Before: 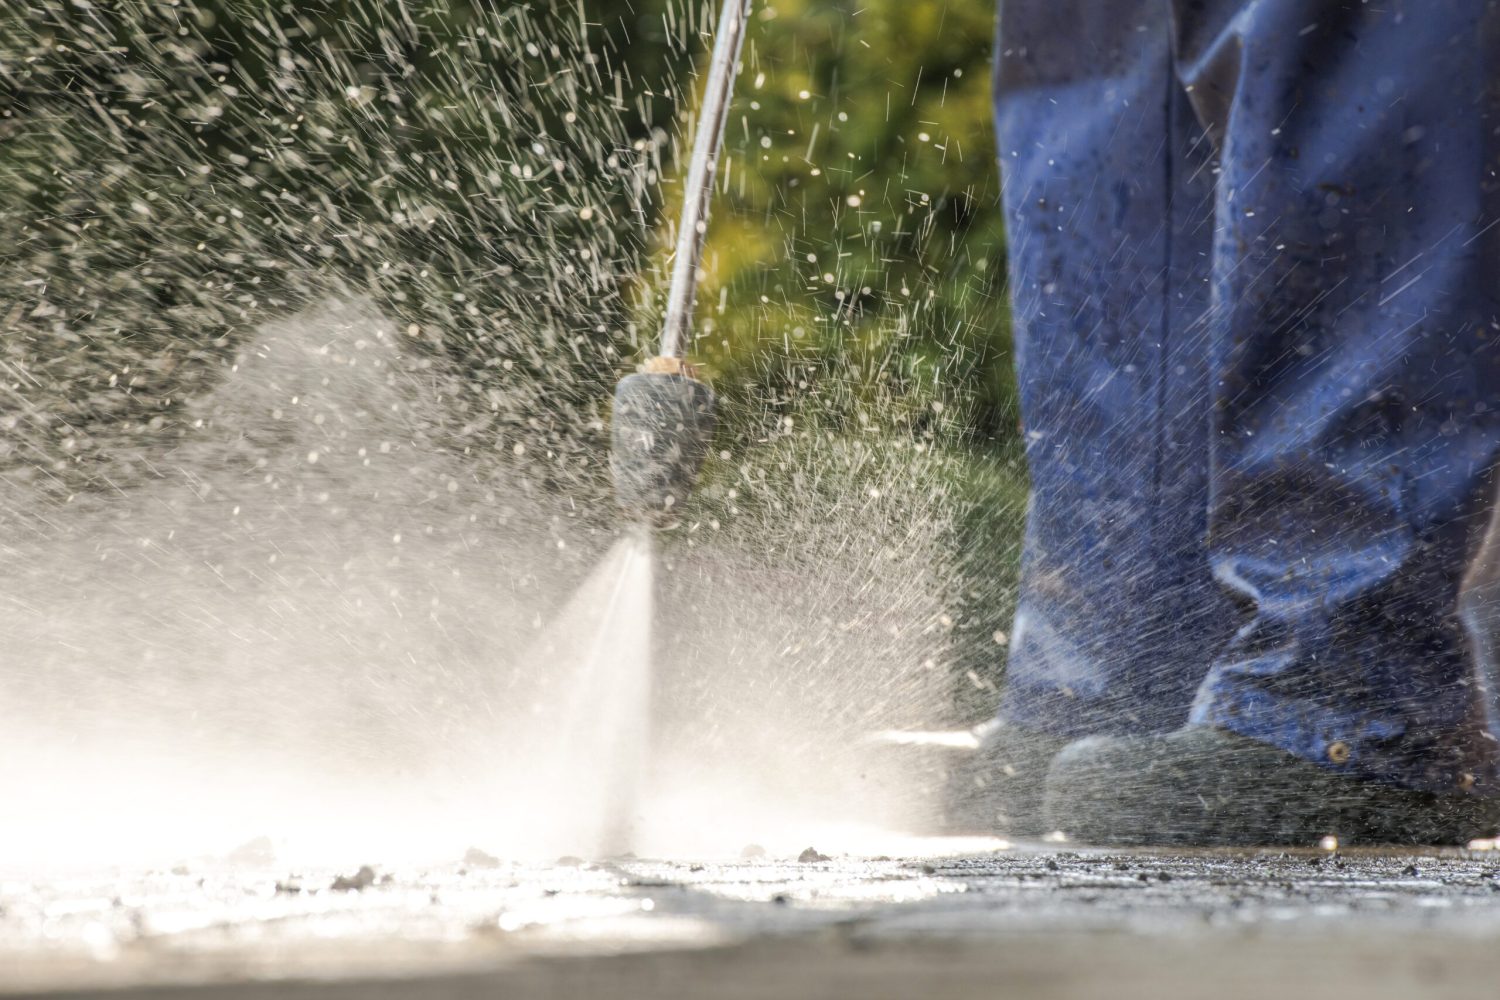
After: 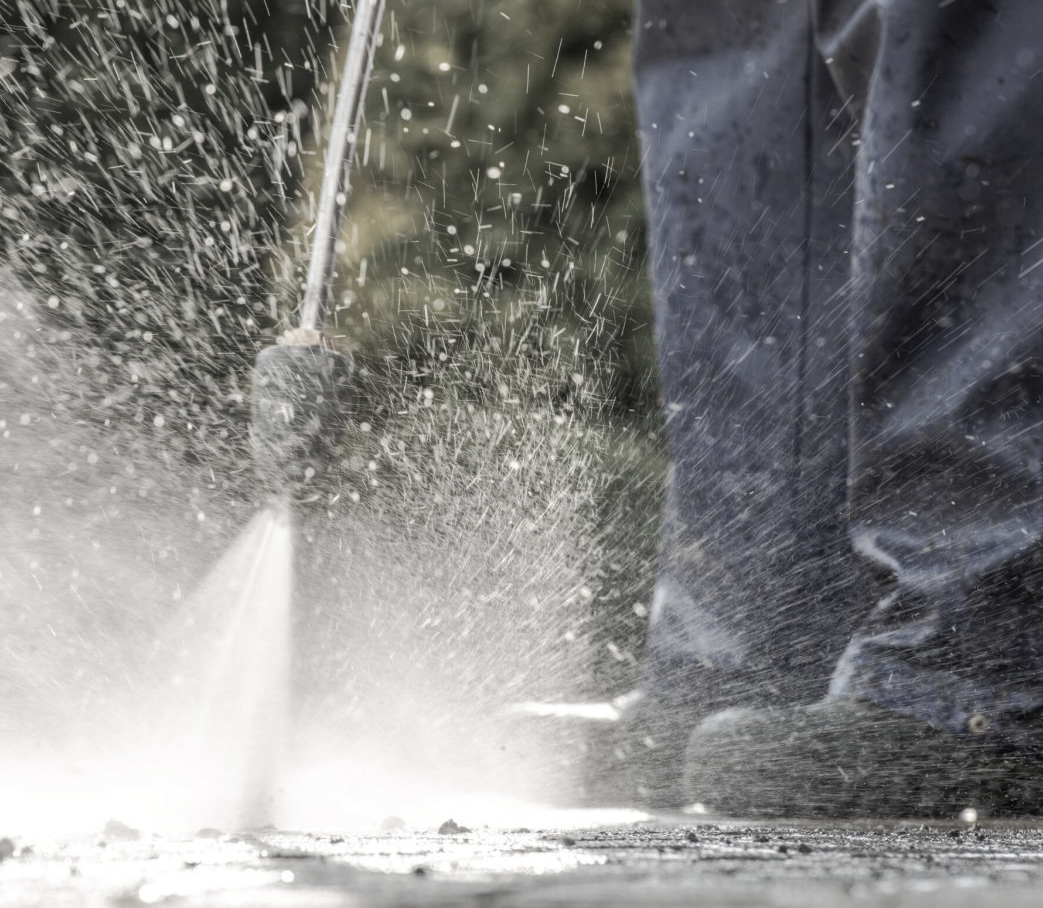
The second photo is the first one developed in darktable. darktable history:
crop and rotate: left 24.034%, top 2.838%, right 6.406%, bottom 6.299%
color correction: saturation 0.3
